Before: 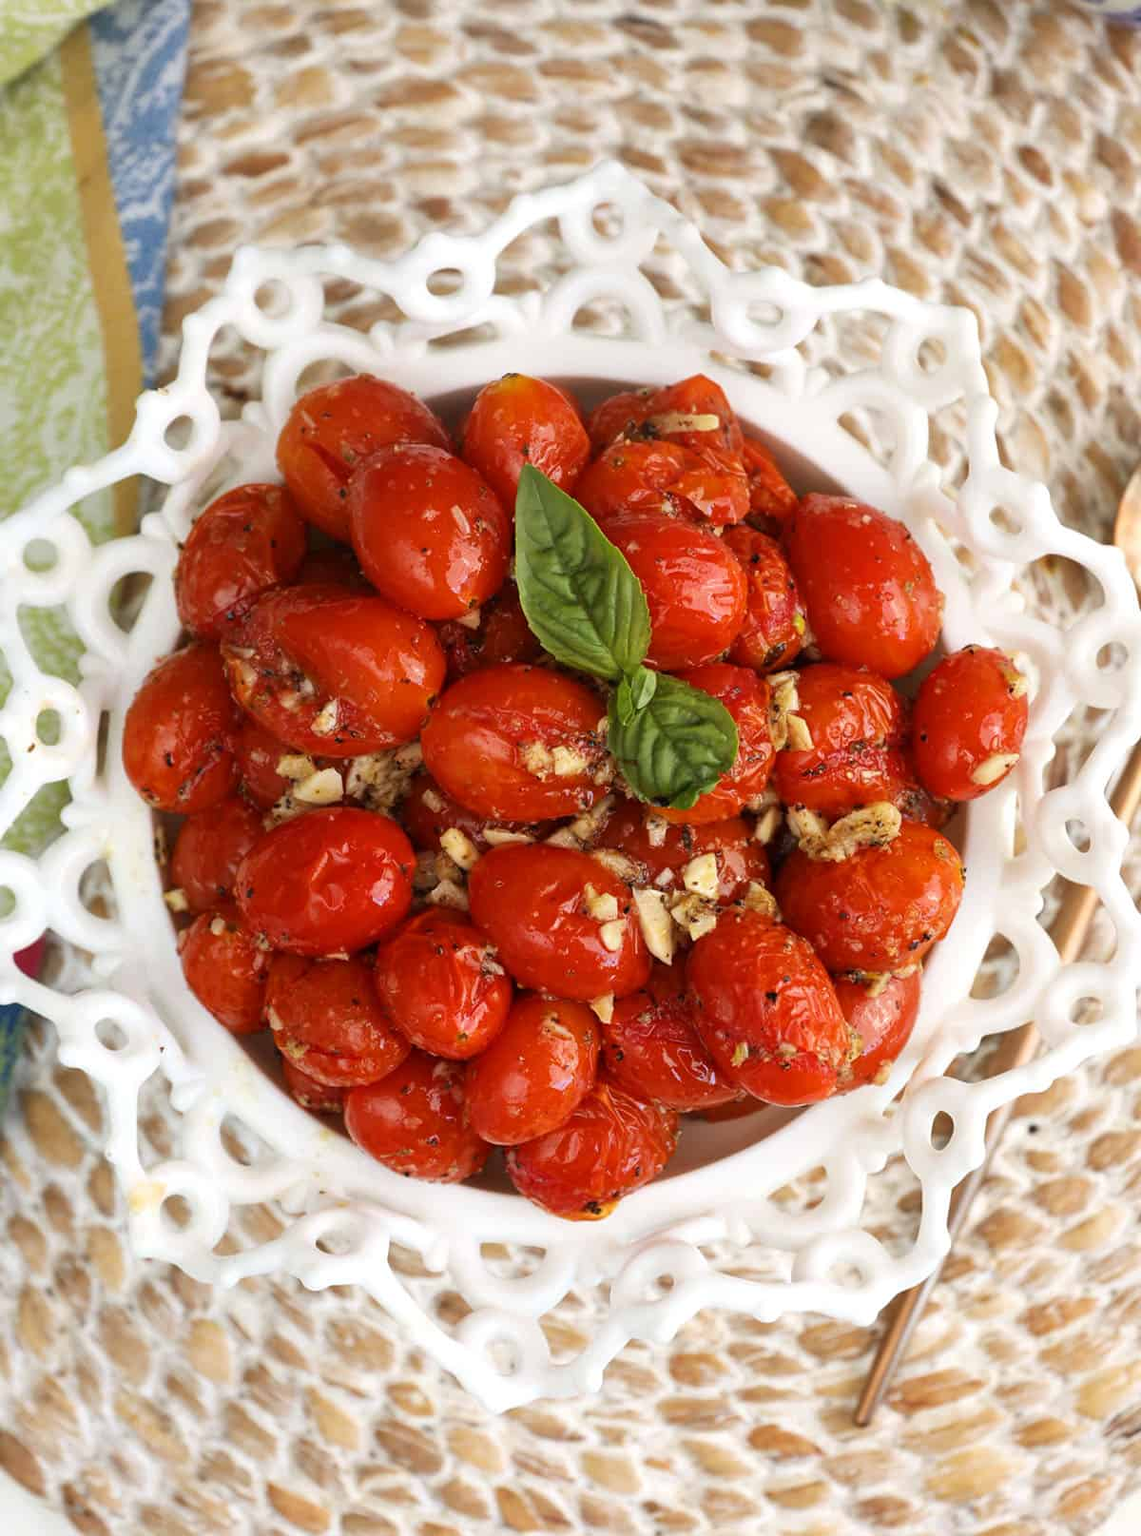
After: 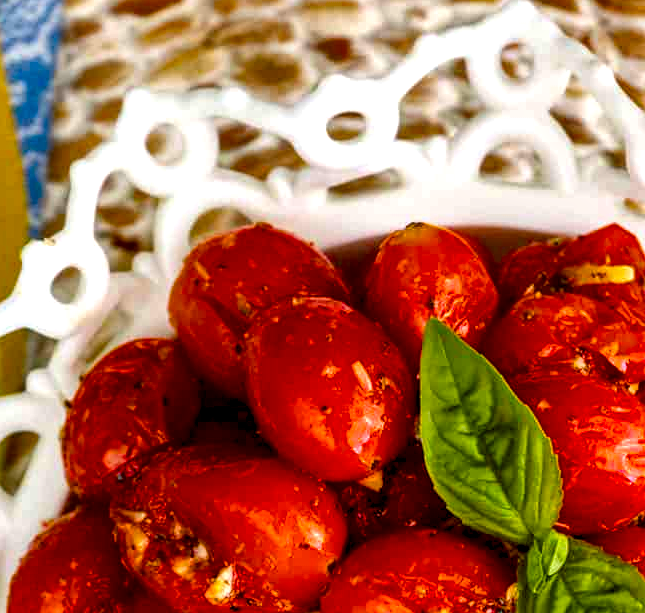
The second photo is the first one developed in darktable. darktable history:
shadows and highlights: soften with gaussian
crop: left 10.223%, top 10.547%, right 35.989%, bottom 51.471%
color balance rgb: linear chroma grading › global chroma 14.82%, perceptual saturation grading › global saturation 36.998%, perceptual saturation grading › shadows 34.923%
exposure: compensate exposure bias true, compensate highlight preservation false
local contrast: highlights 22%, shadows 69%, detail 170%
contrast brightness saturation: saturation 0.179
